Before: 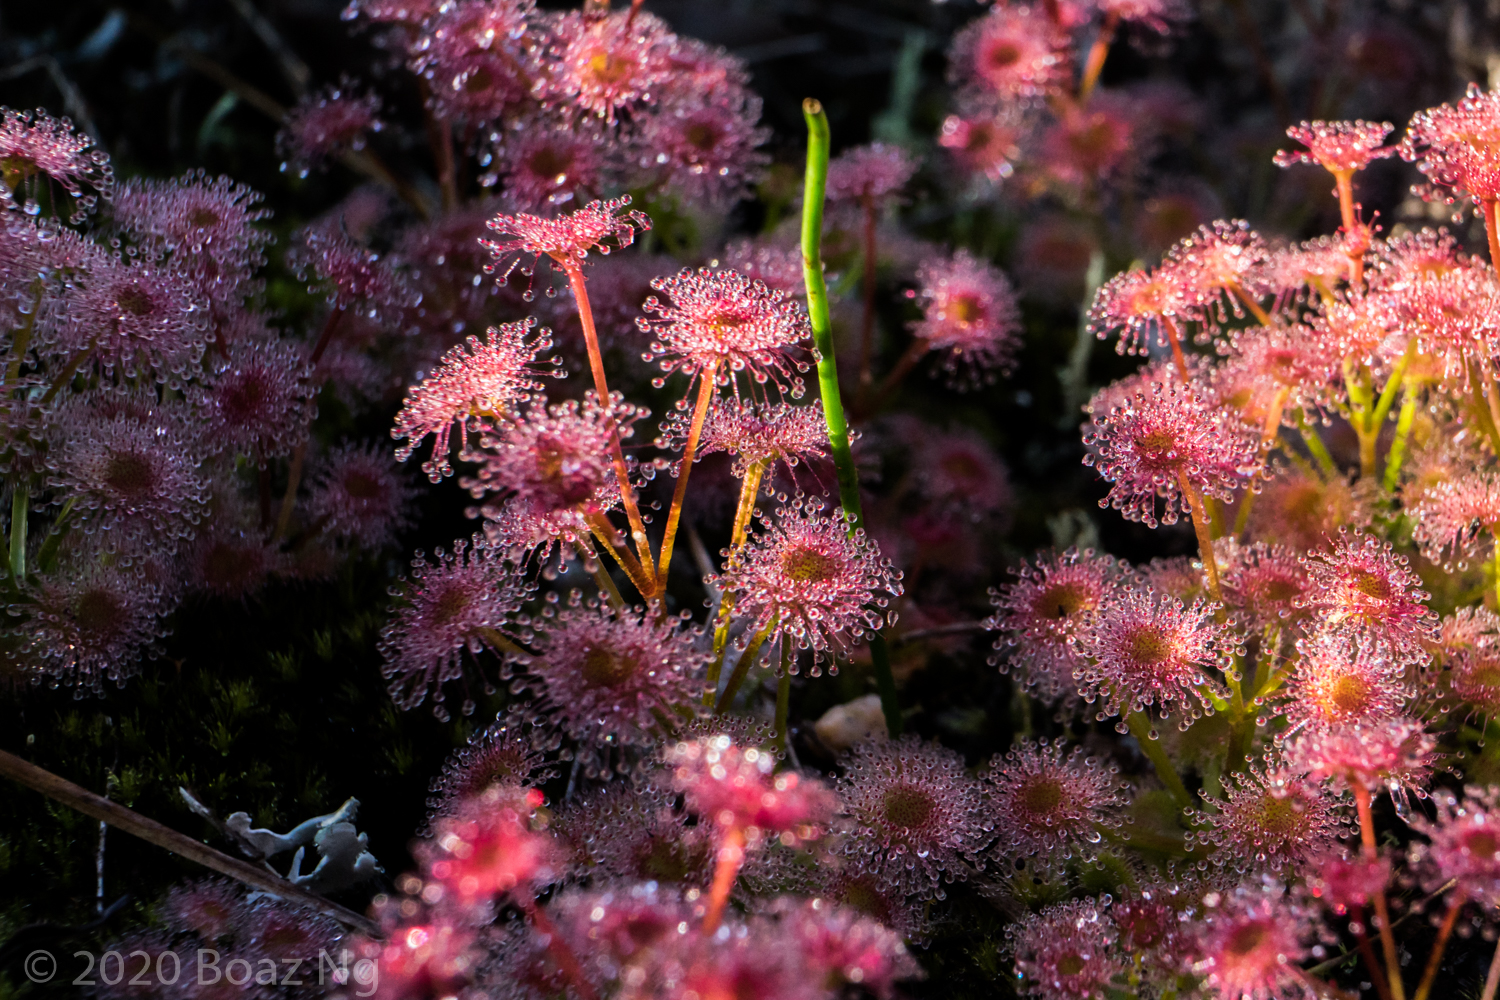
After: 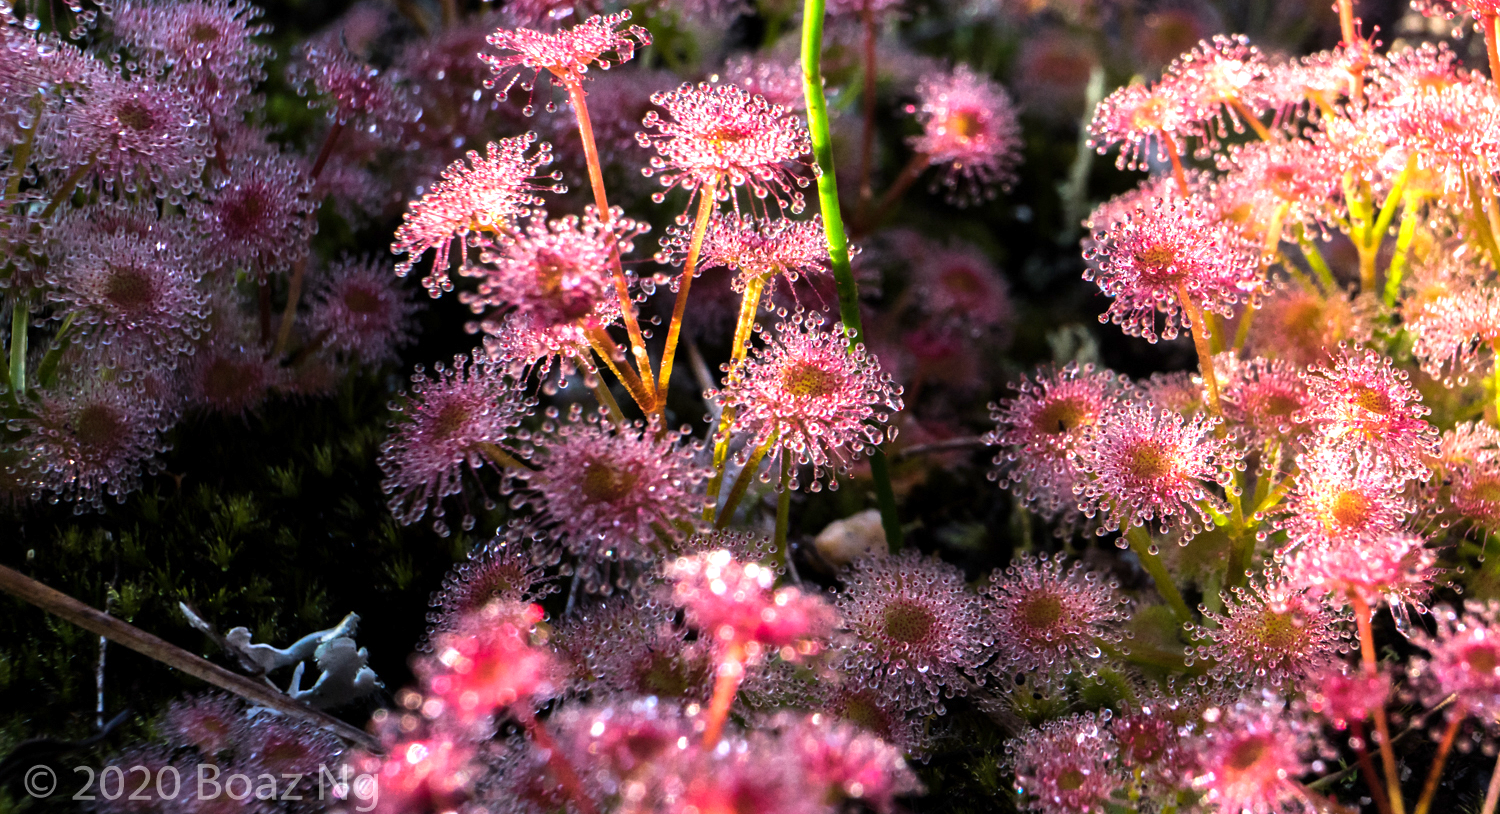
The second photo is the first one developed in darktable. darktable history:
crop and rotate: top 18.507%
exposure: exposure 0.943 EV, compensate highlight preservation false
